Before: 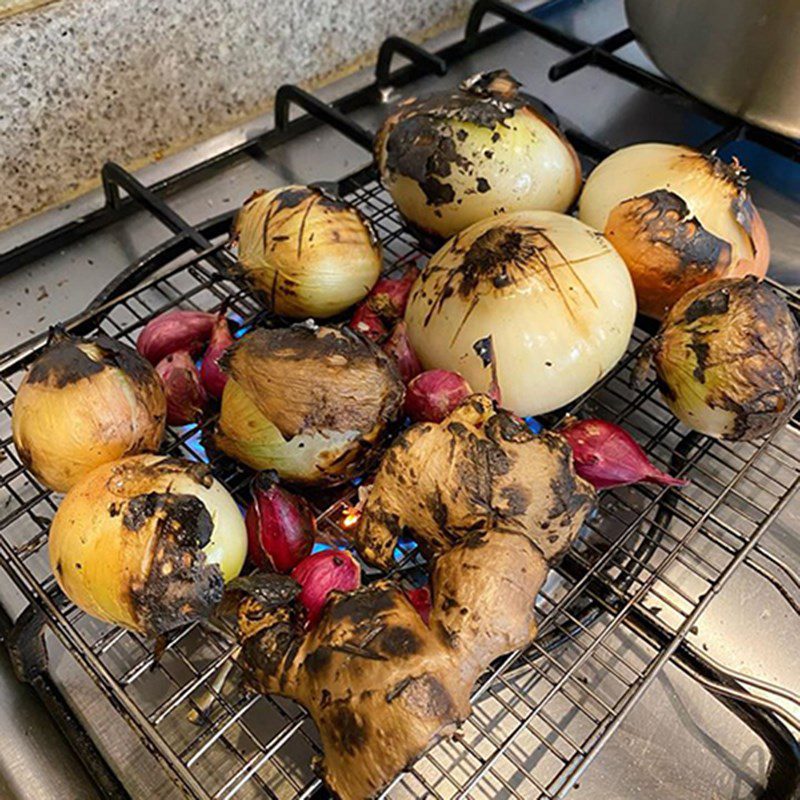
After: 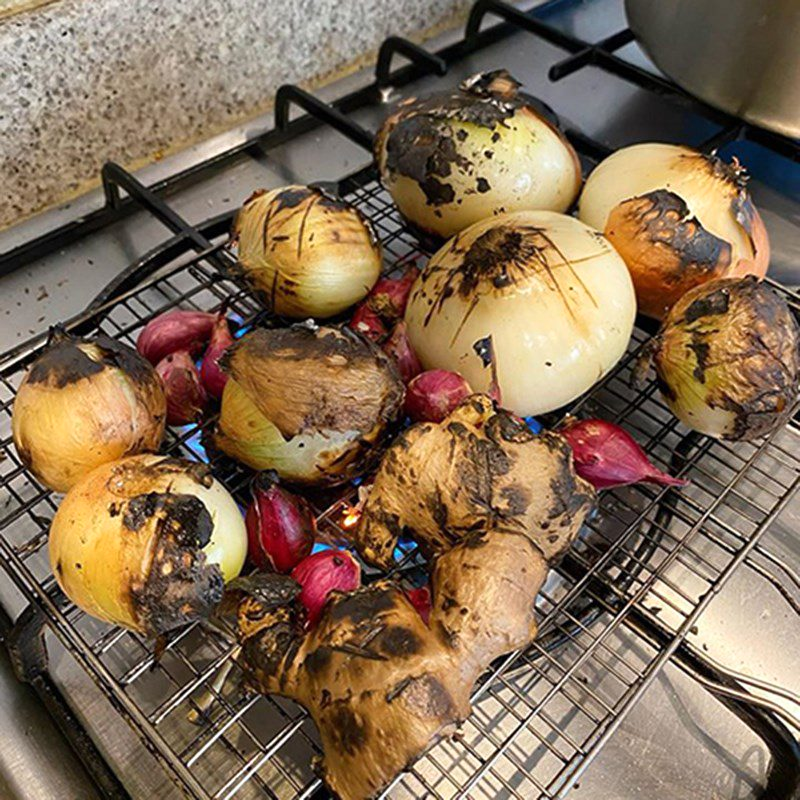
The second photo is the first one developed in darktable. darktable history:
shadows and highlights: shadows 0.925, highlights 41.07
